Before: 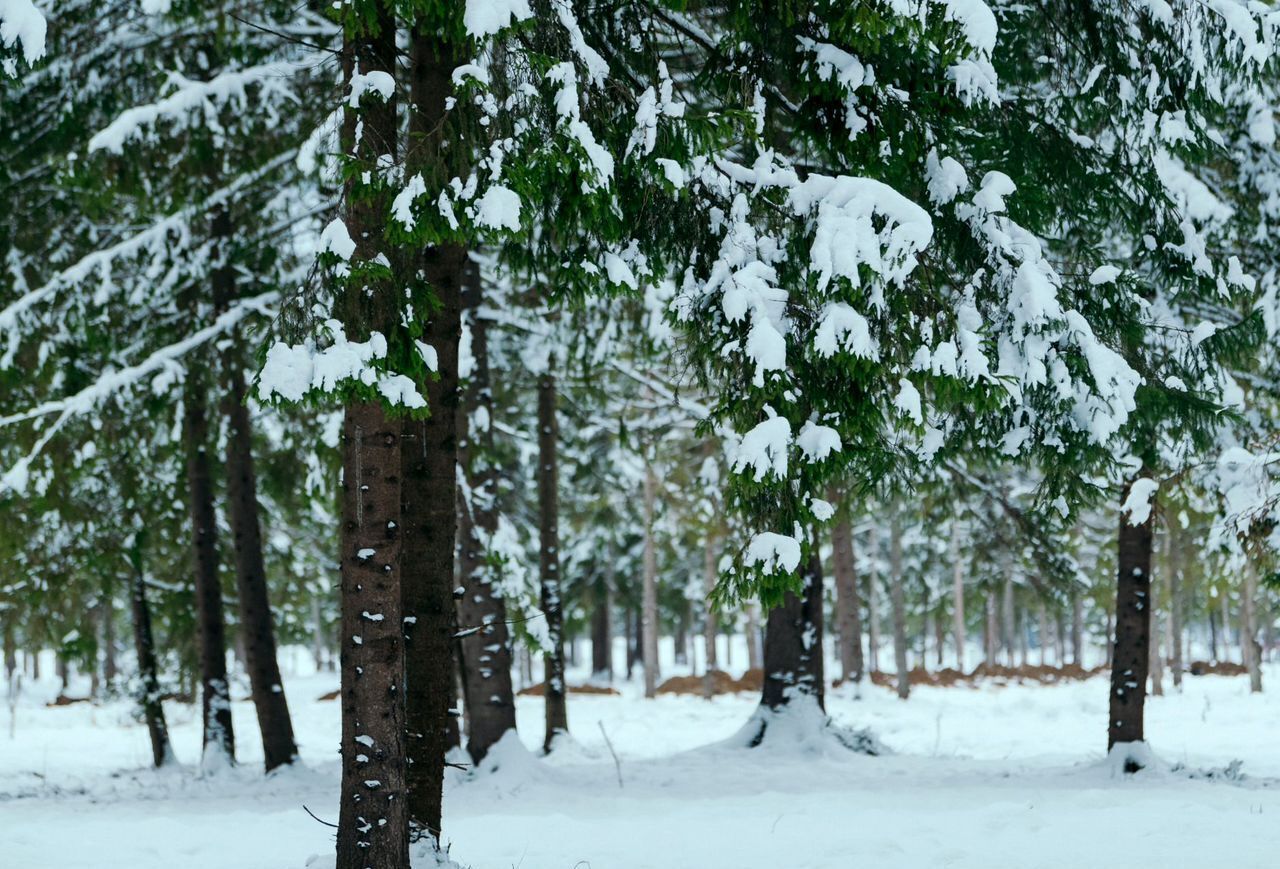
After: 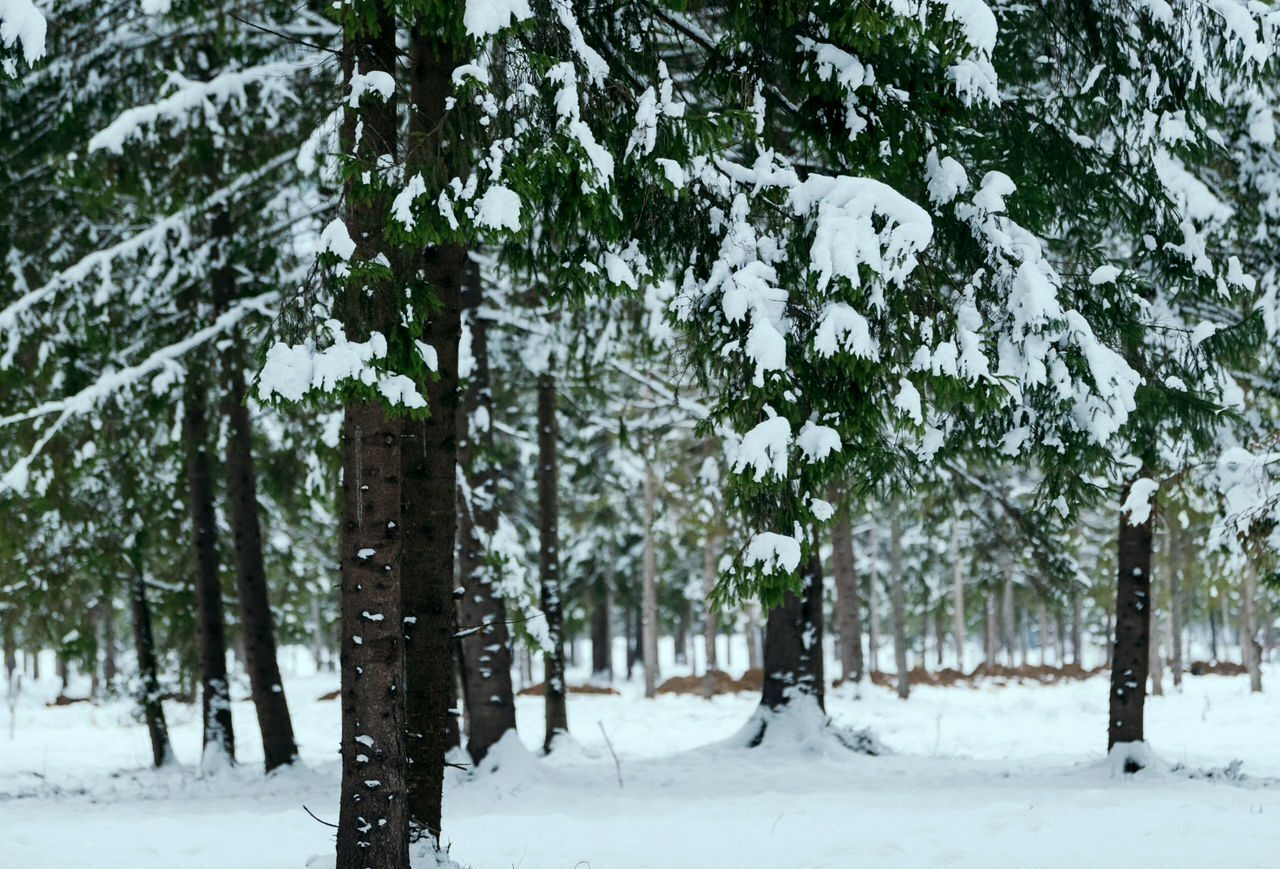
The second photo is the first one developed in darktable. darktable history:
contrast brightness saturation: contrast 0.106, saturation -0.169
